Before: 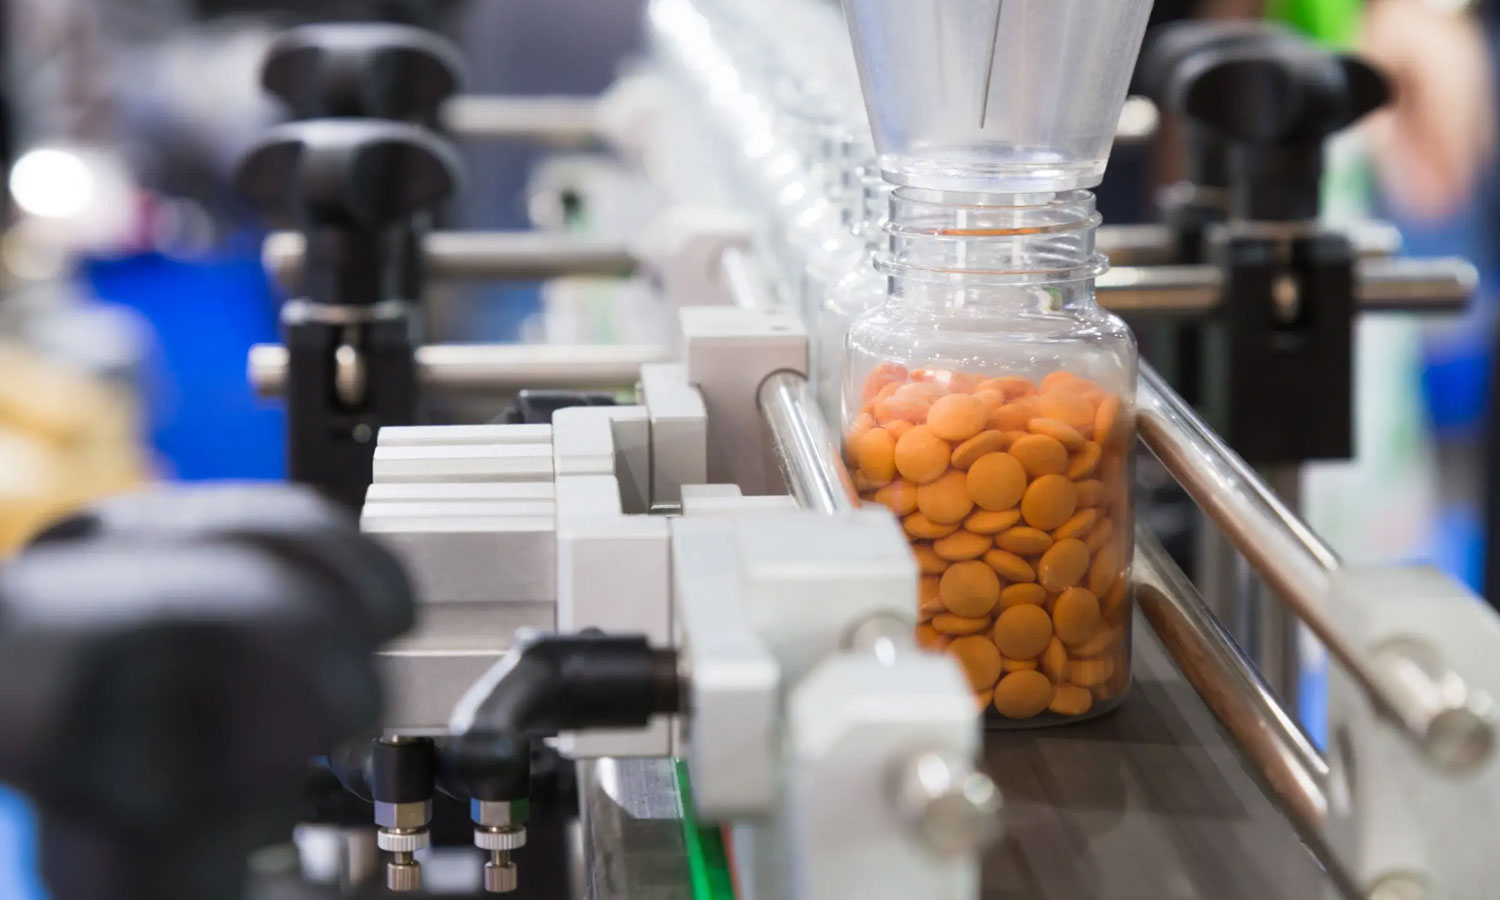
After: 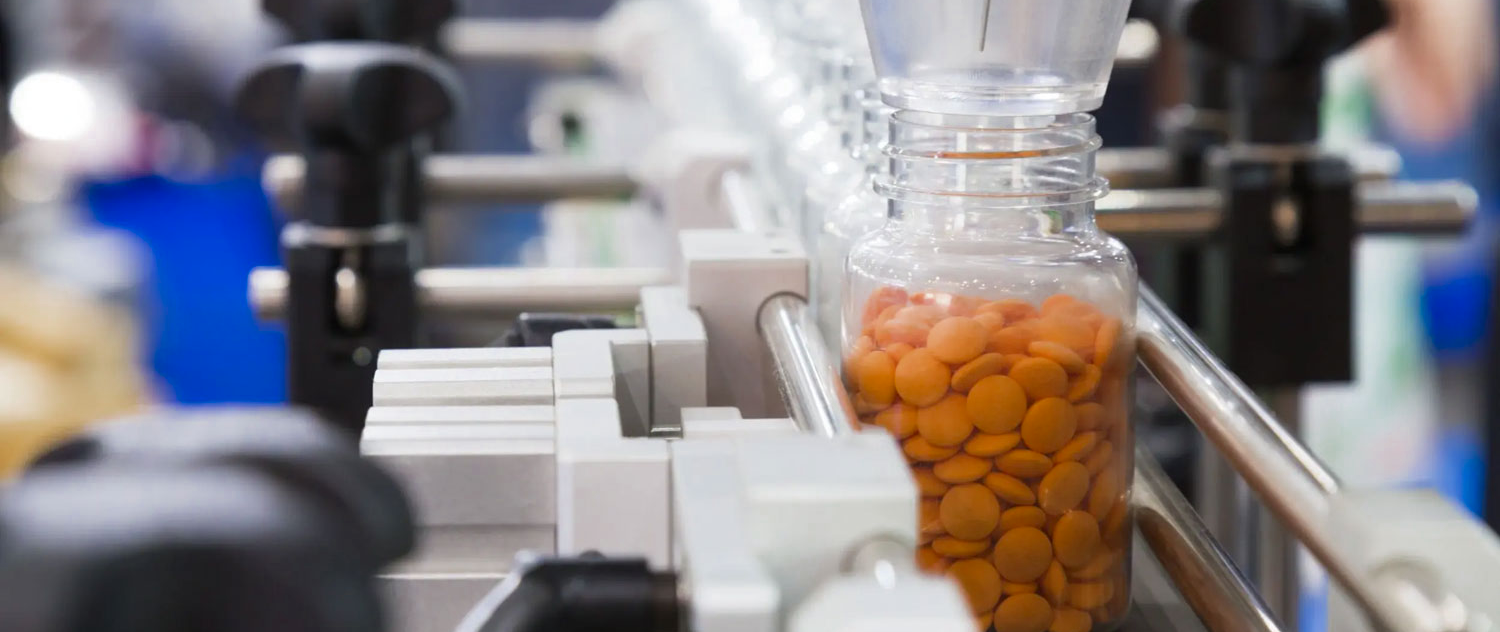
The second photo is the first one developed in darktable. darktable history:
color zones: curves: ch0 [(0, 0.425) (0.143, 0.422) (0.286, 0.42) (0.429, 0.419) (0.571, 0.419) (0.714, 0.42) (0.857, 0.422) (1, 0.425)]
crop and rotate: top 8.561%, bottom 21.152%
